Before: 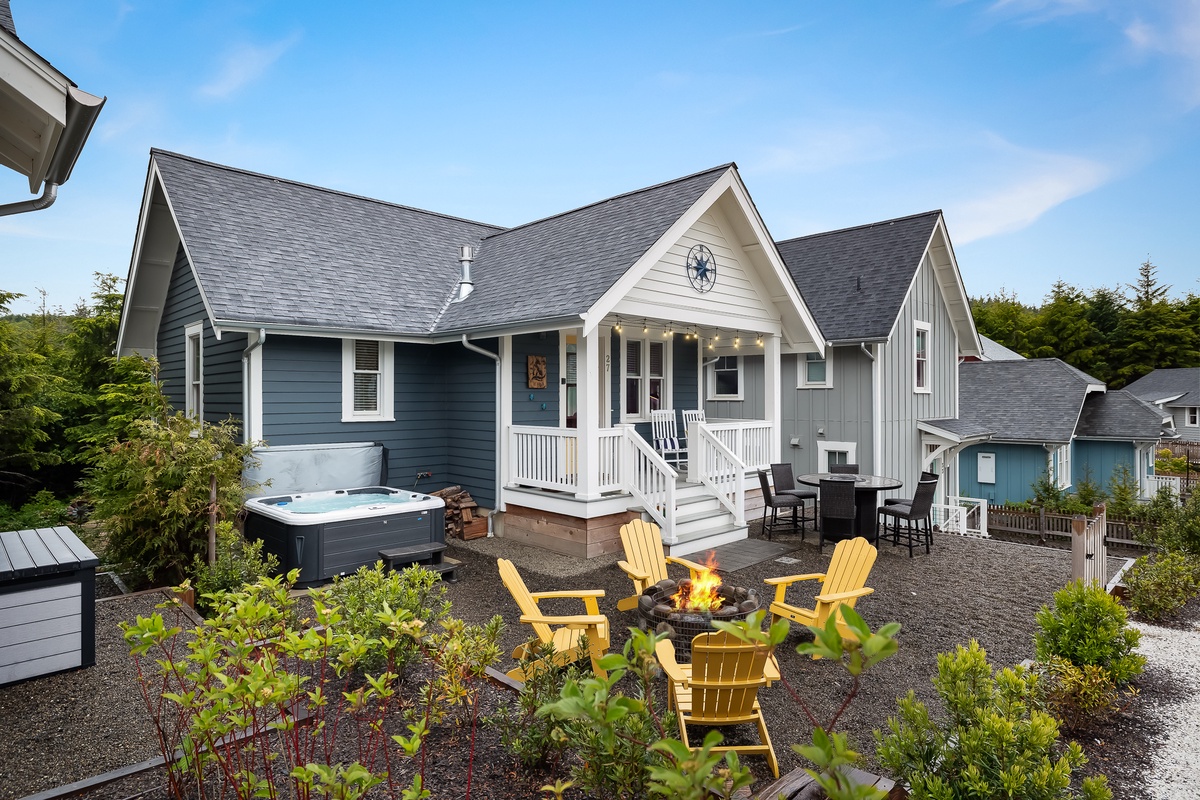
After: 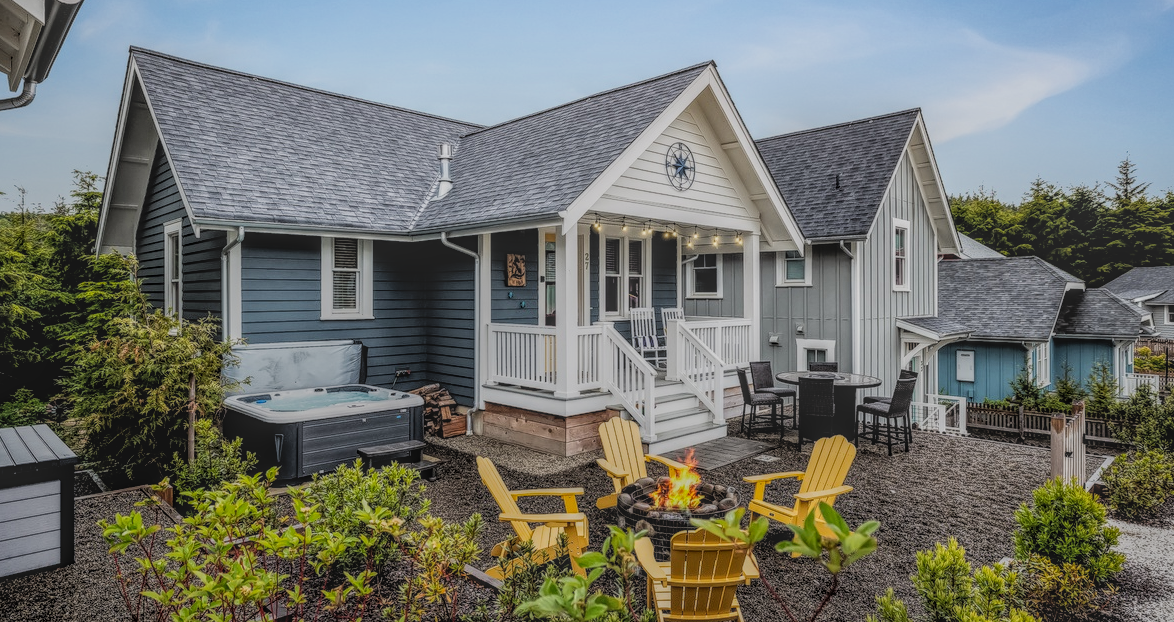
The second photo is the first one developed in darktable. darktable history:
filmic rgb: black relative exposure -5 EV, white relative exposure 3.97 EV, threshold 5.96 EV, hardness 2.88, contrast 1.3, highlights saturation mix -29.01%, enable highlight reconstruction true
crop and rotate: left 1.825%, top 12.835%, right 0.302%, bottom 9.344%
local contrast: highlights 20%, shadows 28%, detail 199%, midtone range 0.2
